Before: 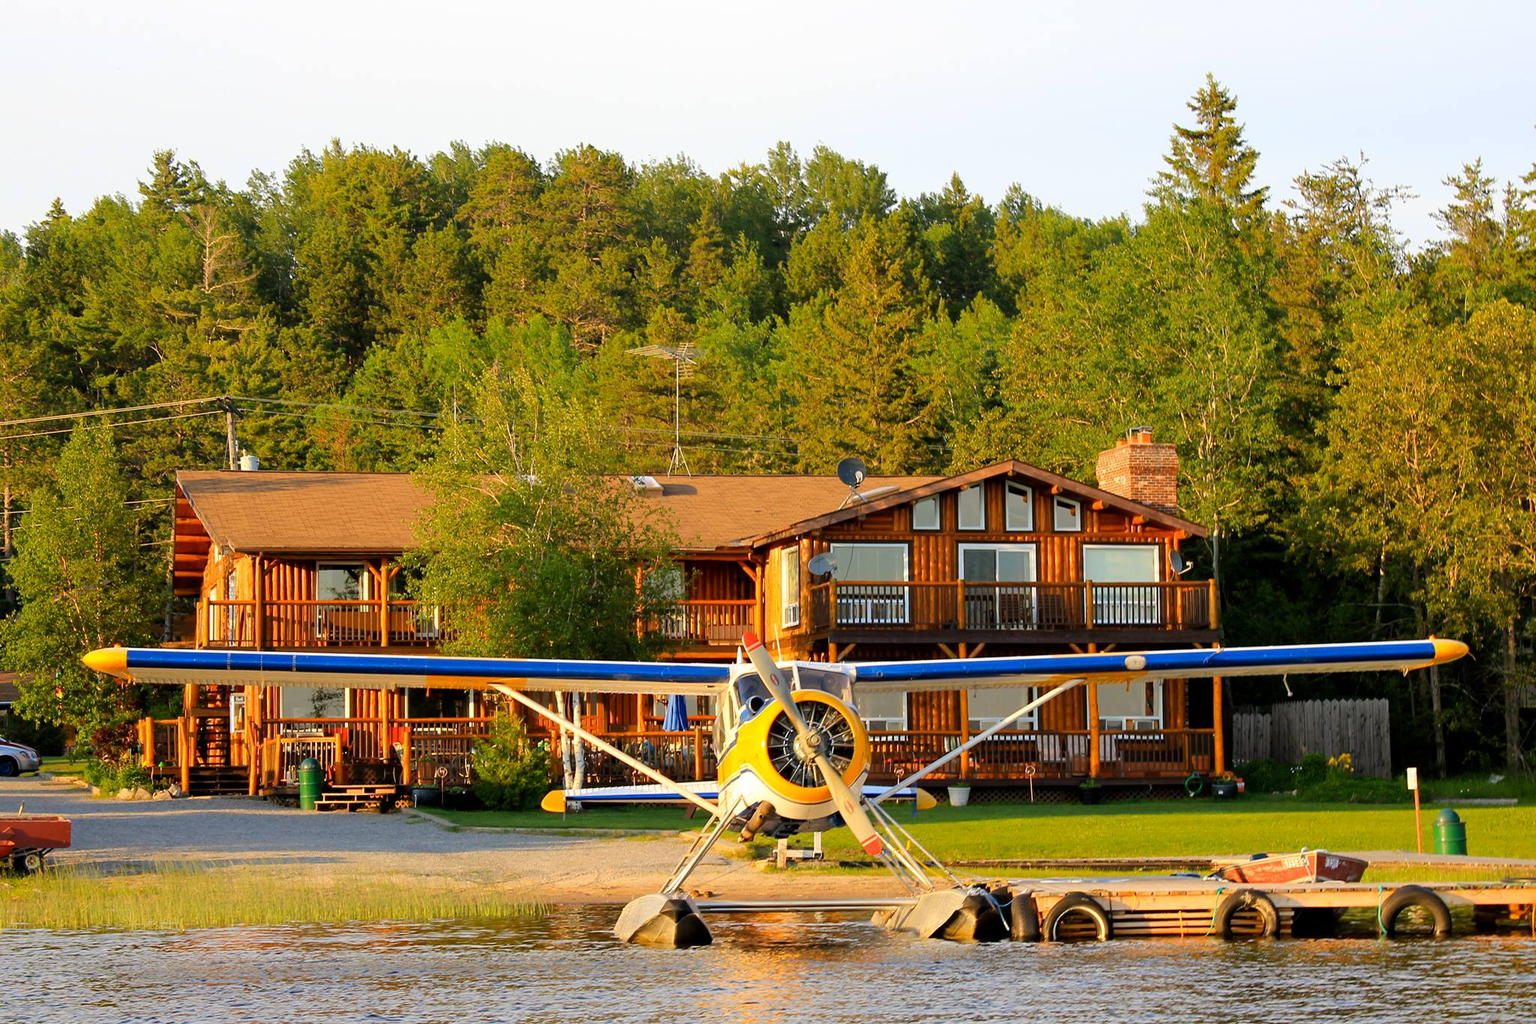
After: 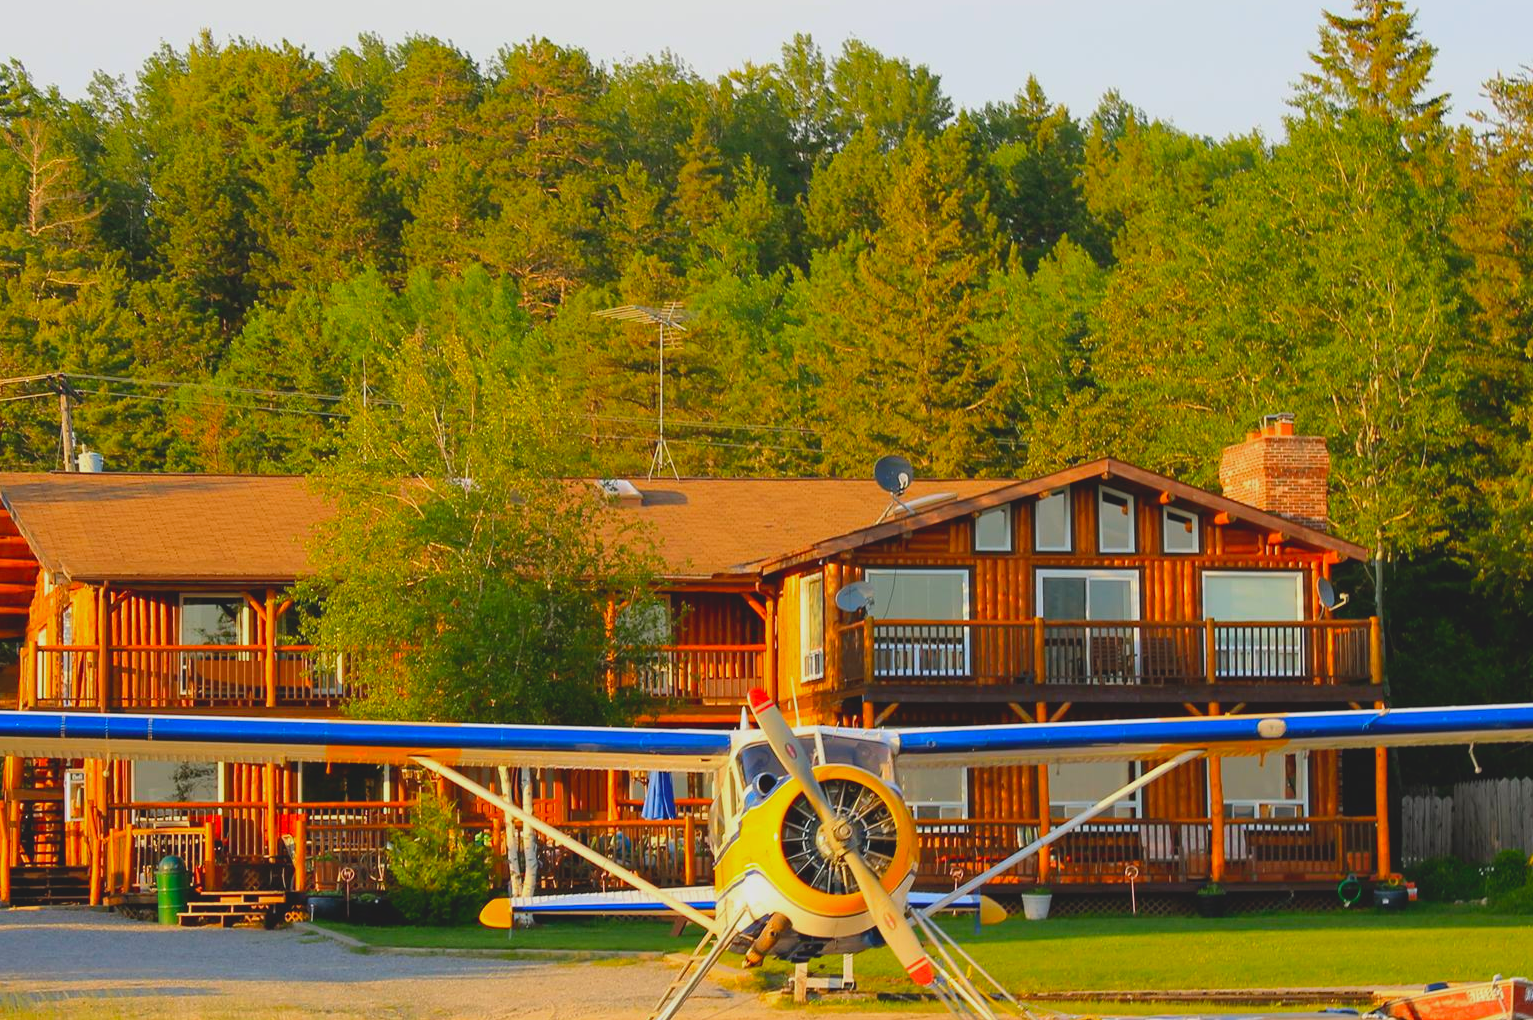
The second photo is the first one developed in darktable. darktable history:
crop and rotate: left 11.851%, top 11.406%, right 13.288%, bottom 13.82%
contrast brightness saturation: contrast -0.208, saturation 0.188
